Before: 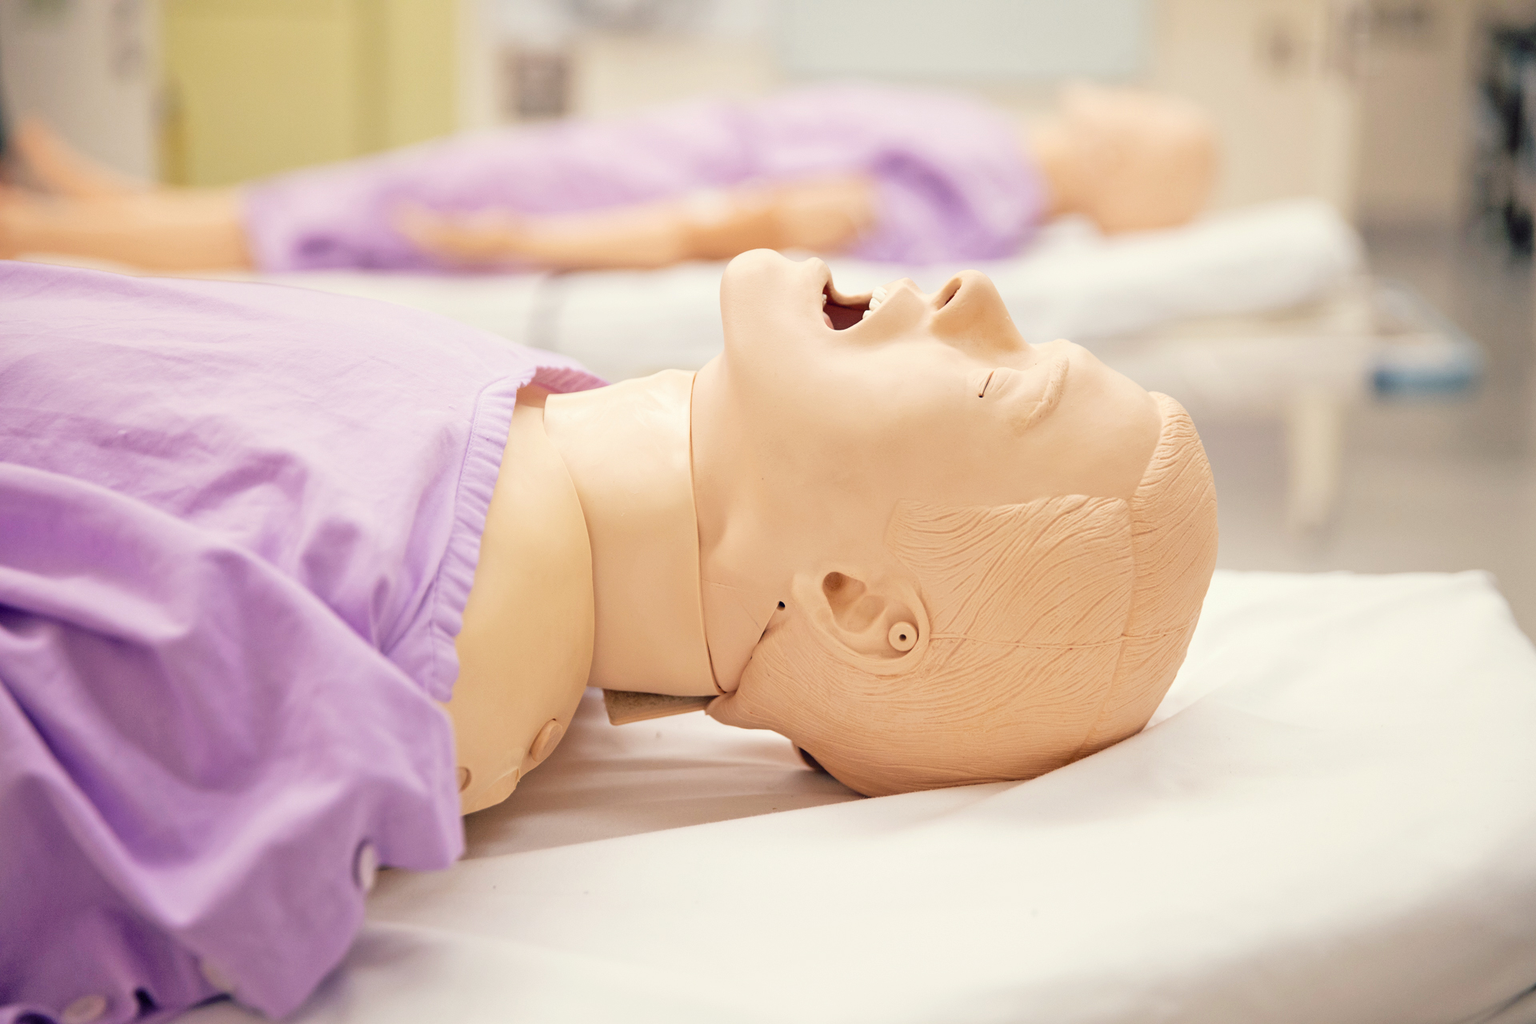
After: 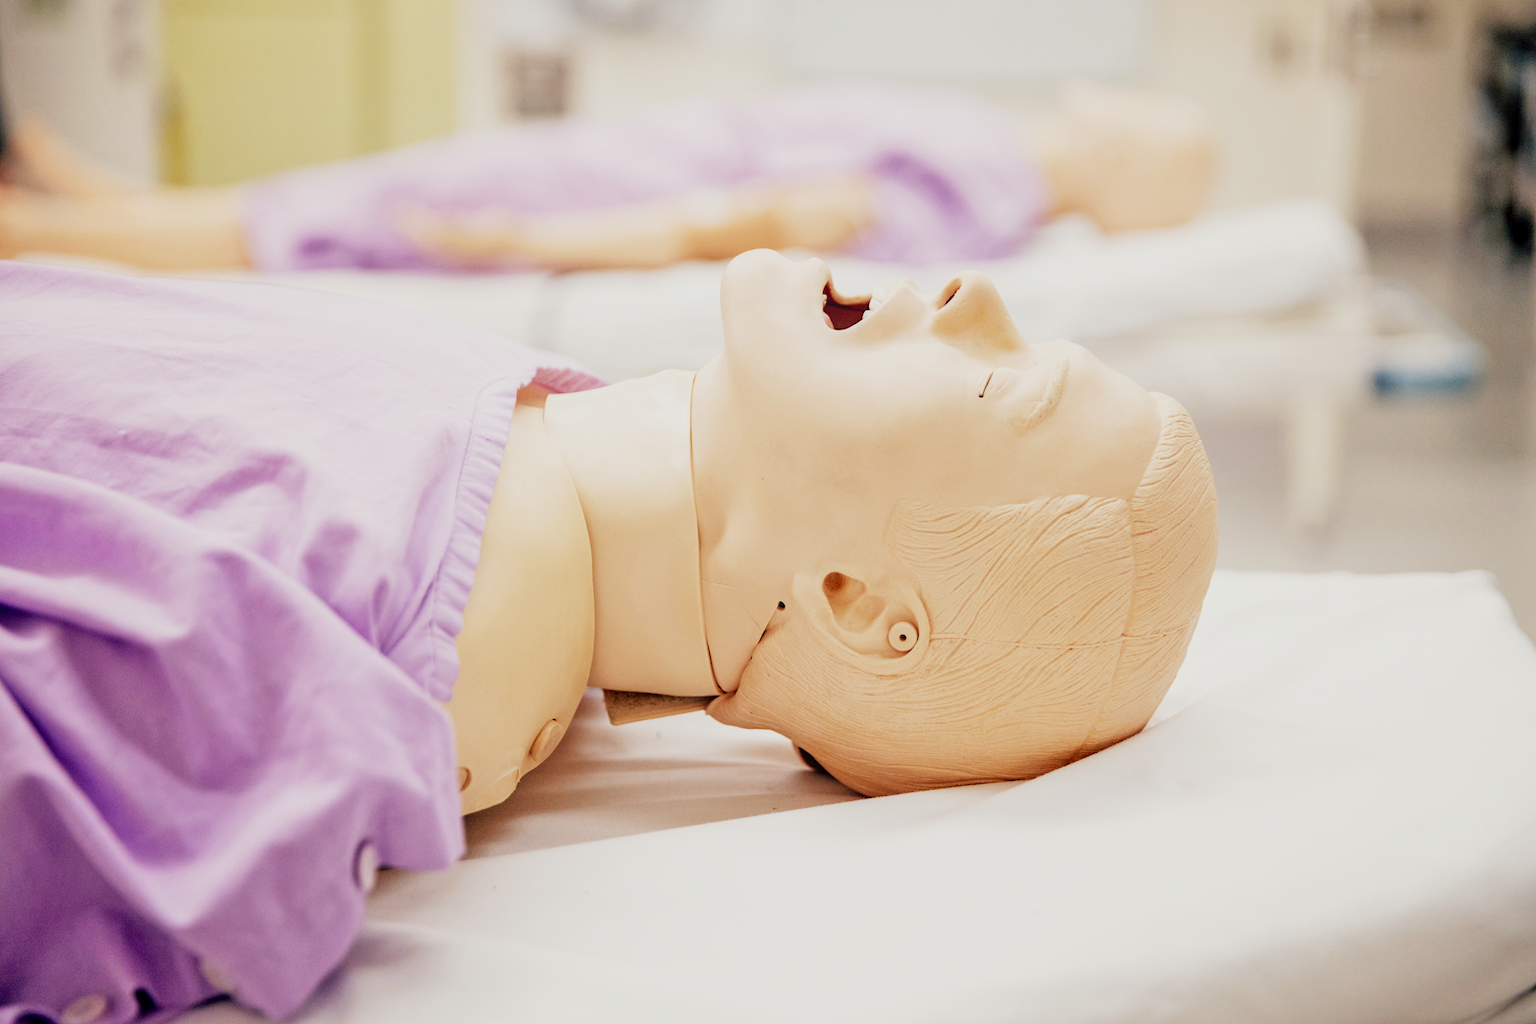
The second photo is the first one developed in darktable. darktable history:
local contrast: detail 115%
sigmoid: contrast 1.8, skew -0.2, preserve hue 0%, red attenuation 0.1, red rotation 0.035, green attenuation 0.1, green rotation -0.017, blue attenuation 0.15, blue rotation -0.052, base primaries Rec2020
